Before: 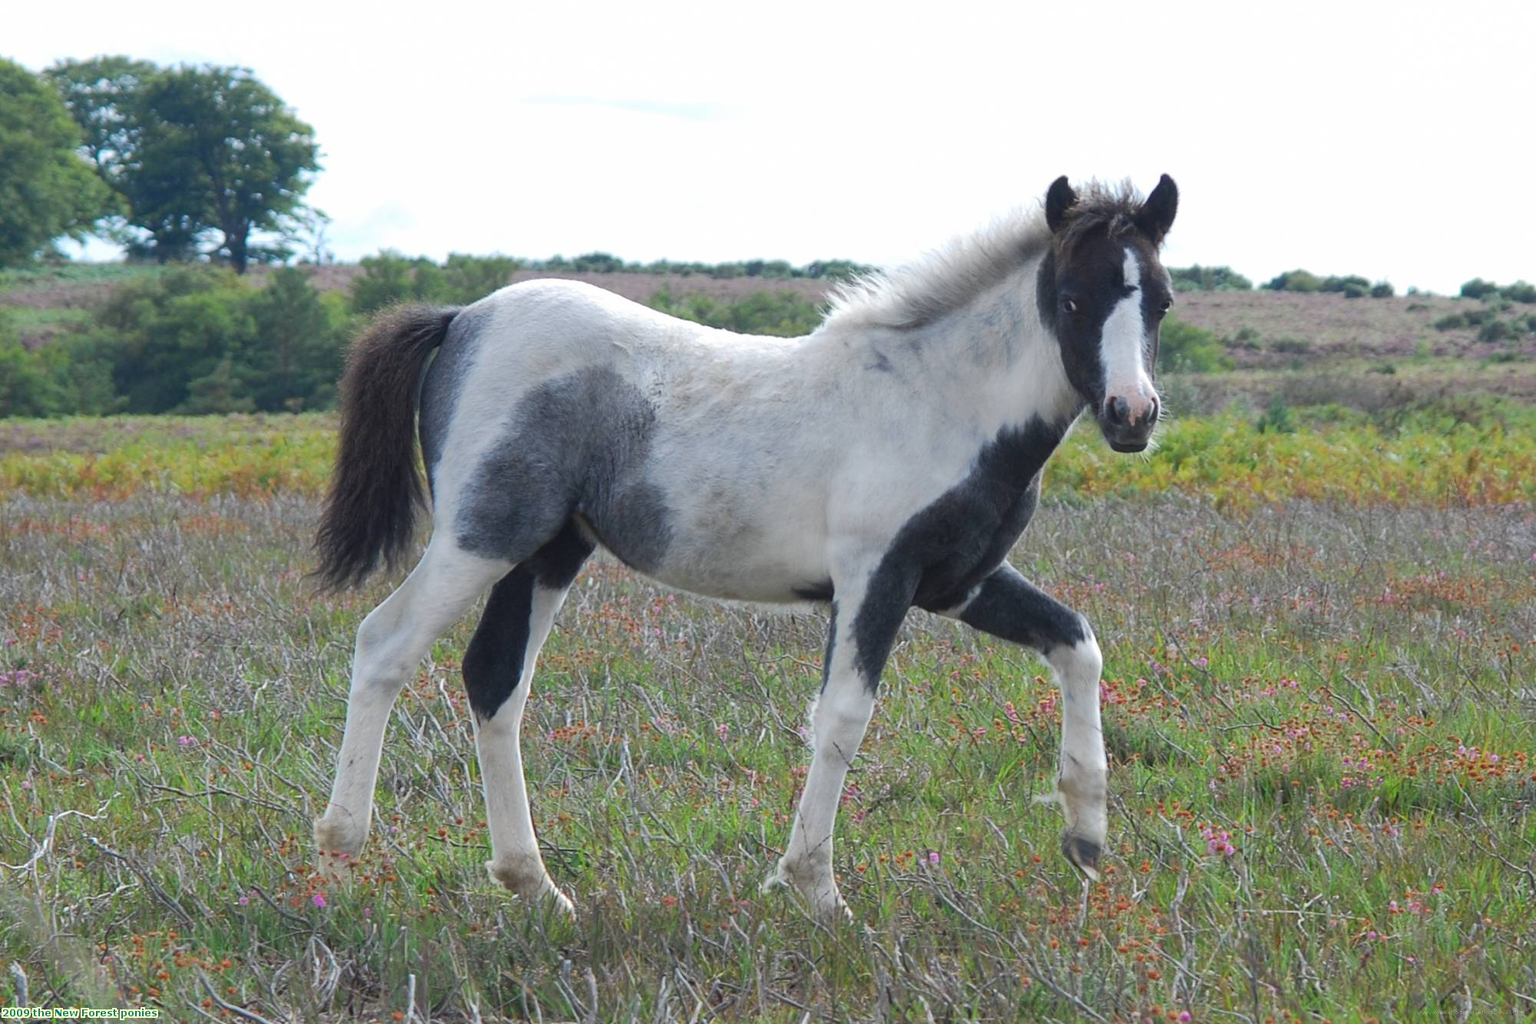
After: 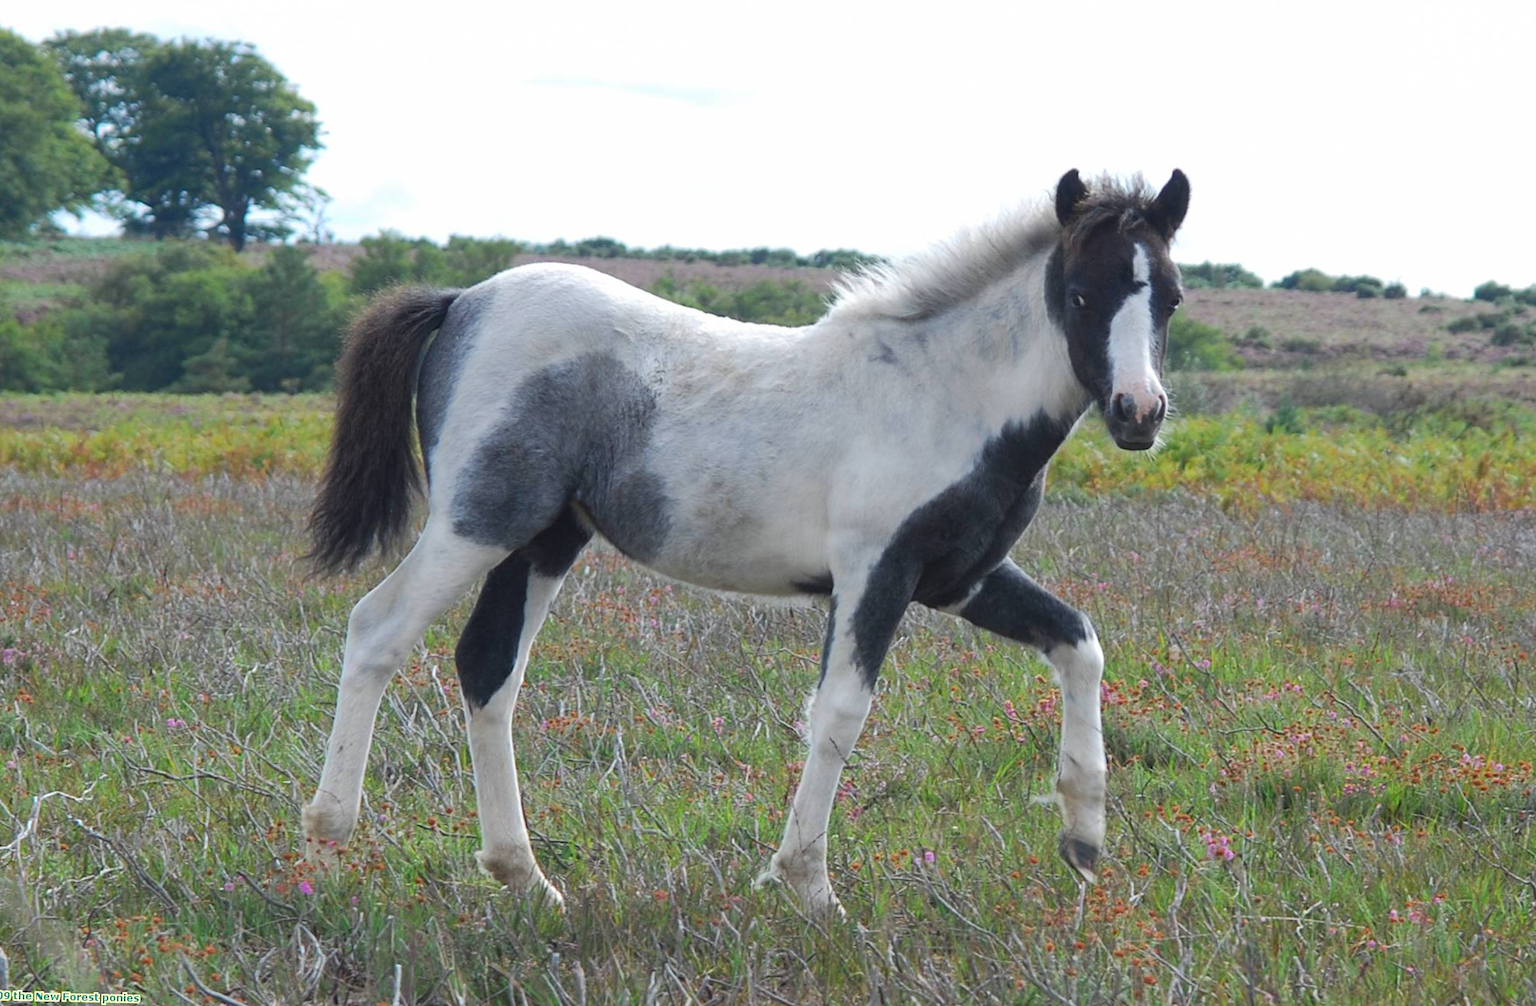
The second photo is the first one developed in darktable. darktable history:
rotate and perspective: rotation 1.14°, crop left 0.013, crop right 0.987, crop top 0.029, crop bottom 0.971
